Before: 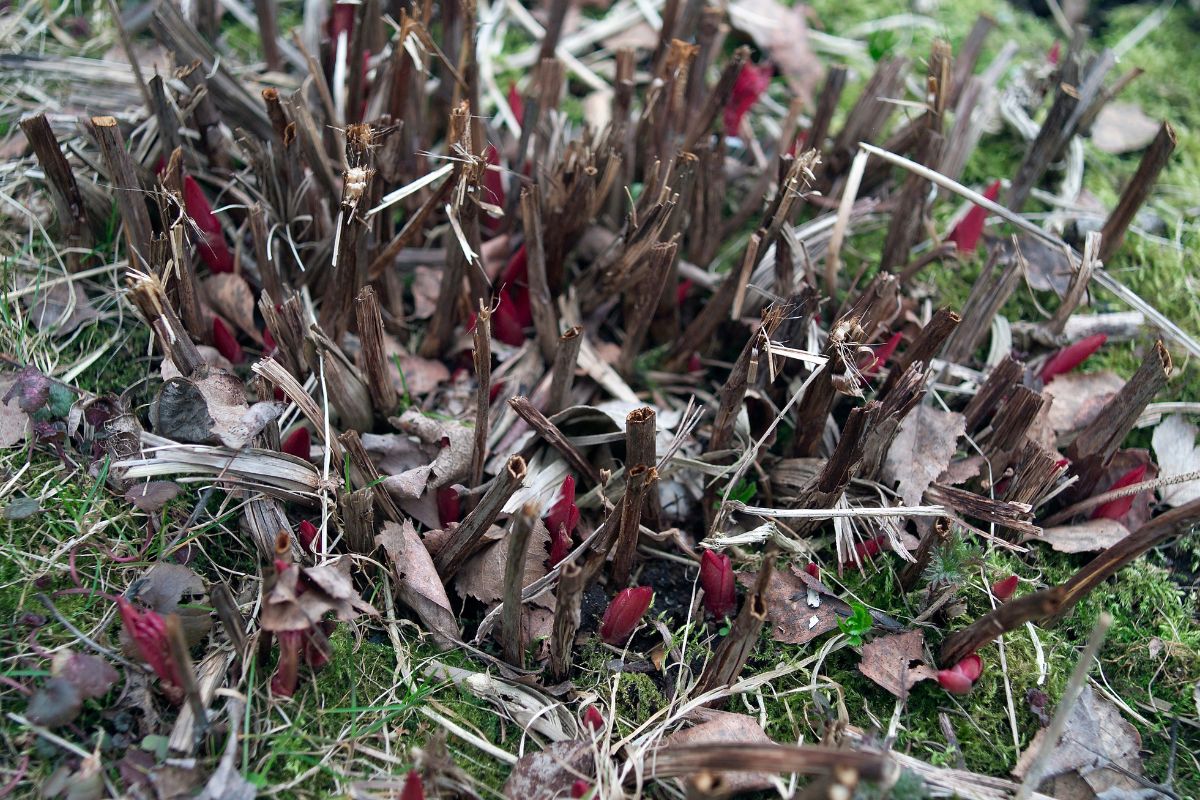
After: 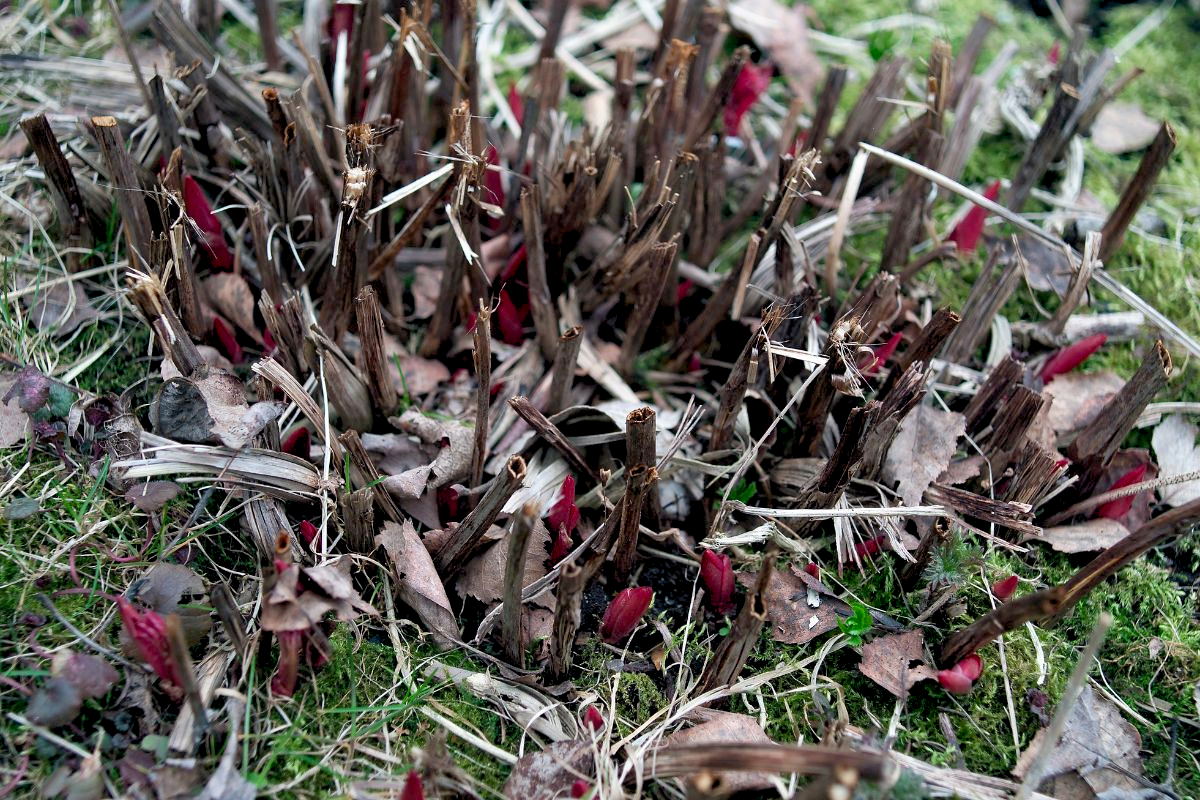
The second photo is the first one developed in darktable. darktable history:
exposure: black level correction 0.009, compensate highlight preservation false
levels: levels [0.018, 0.493, 1]
